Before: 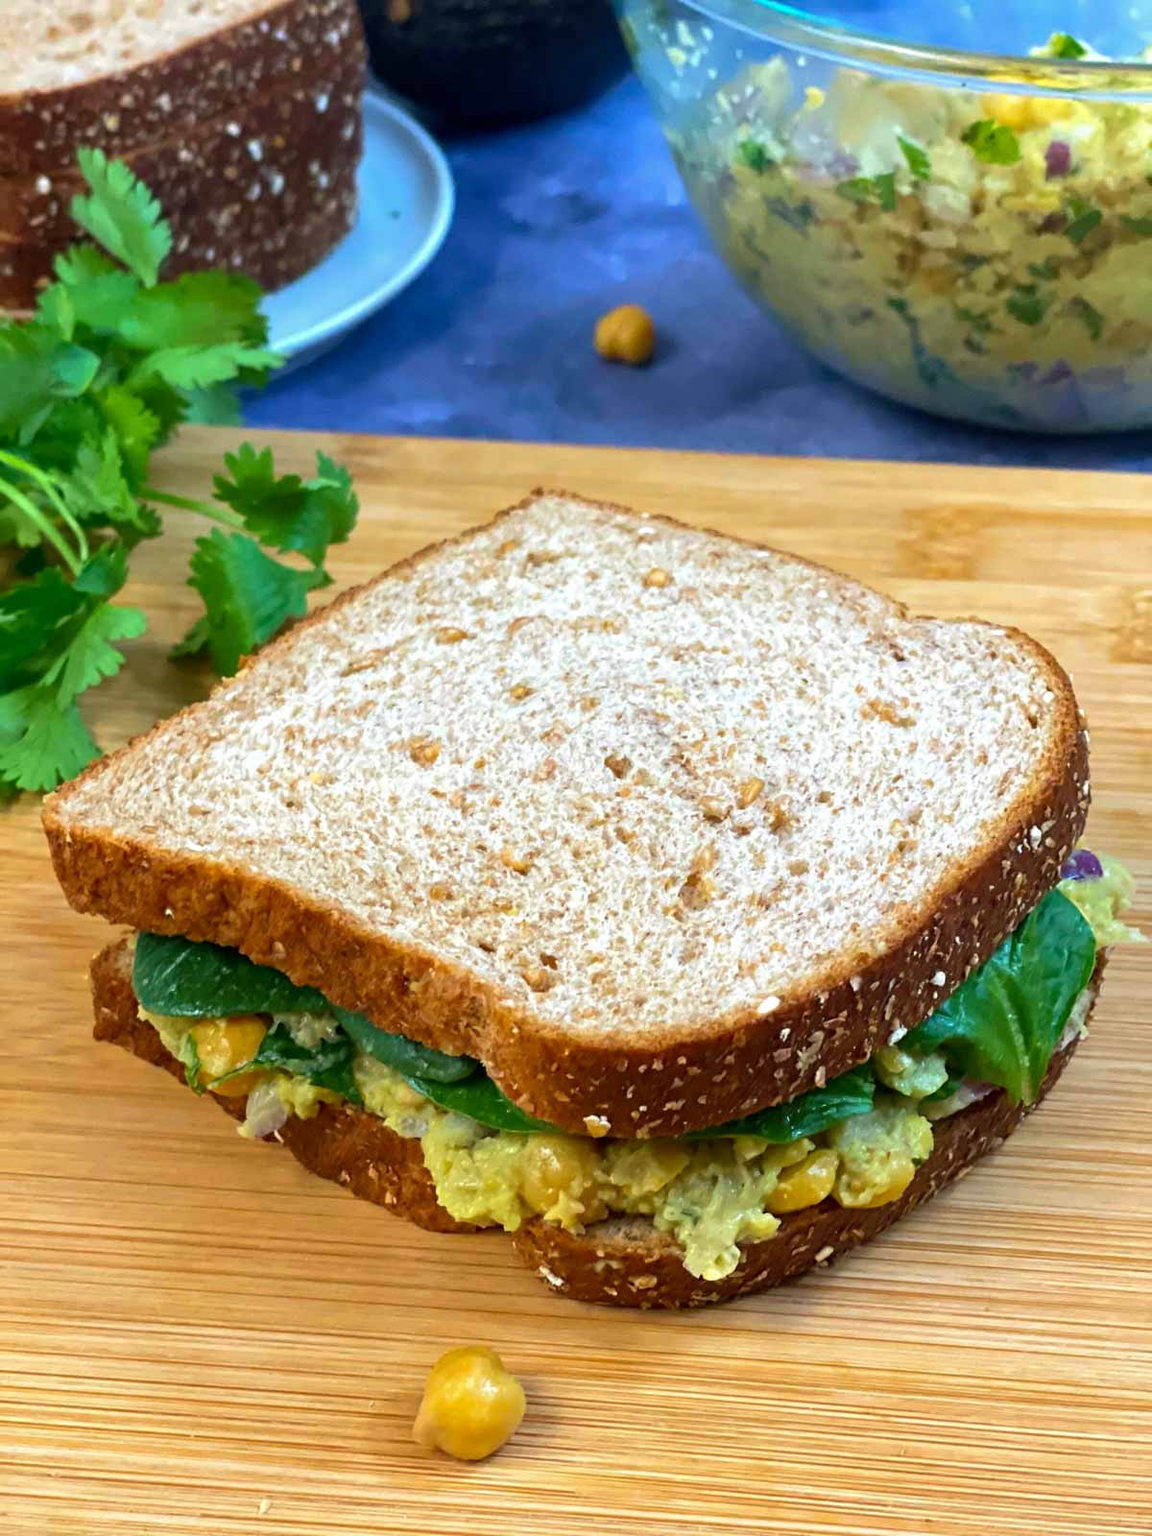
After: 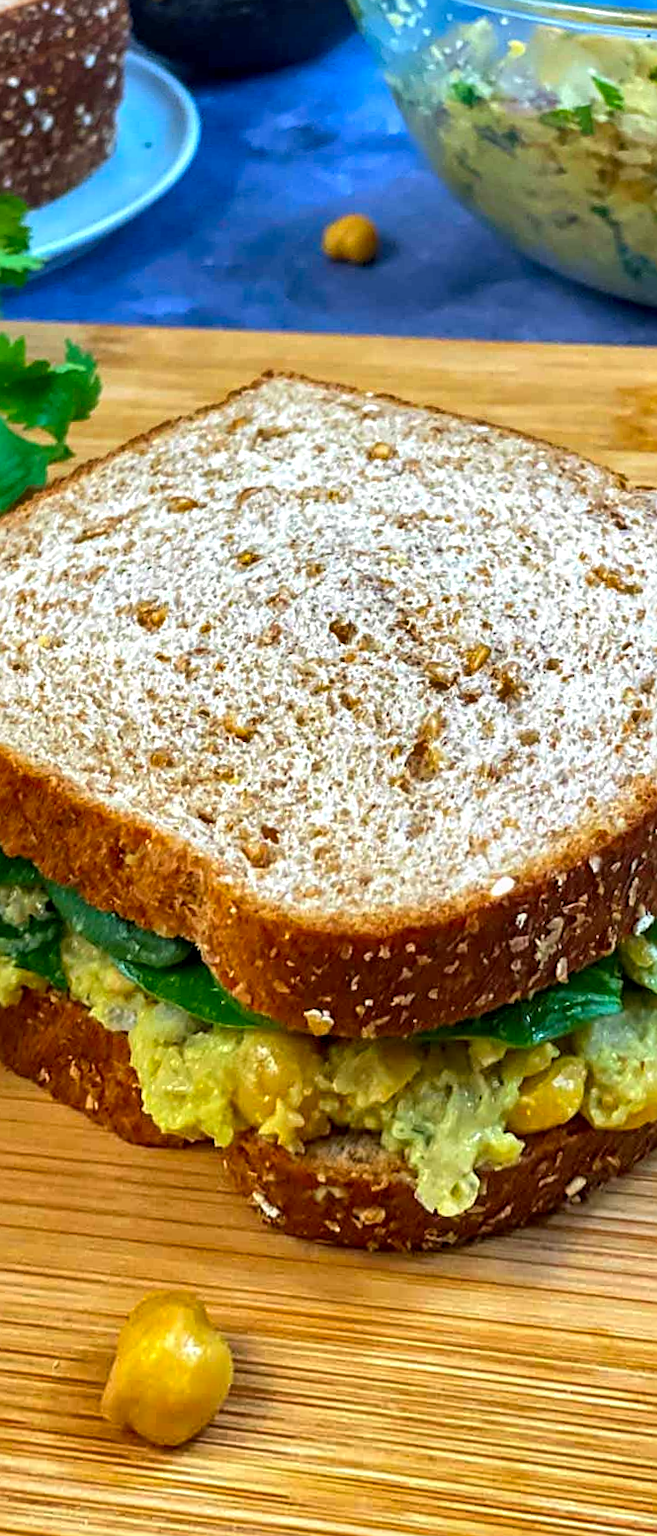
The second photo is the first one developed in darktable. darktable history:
local contrast: on, module defaults
shadows and highlights: low approximation 0.01, soften with gaussian
tone equalizer: on, module defaults
crop and rotate: left 17.732%, right 15.423%
sharpen: on, module defaults
contrast brightness saturation: saturation 0.18
rotate and perspective: rotation 0.72°, lens shift (vertical) -0.352, lens shift (horizontal) -0.051, crop left 0.152, crop right 0.859, crop top 0.019, crop bottom 0.964
